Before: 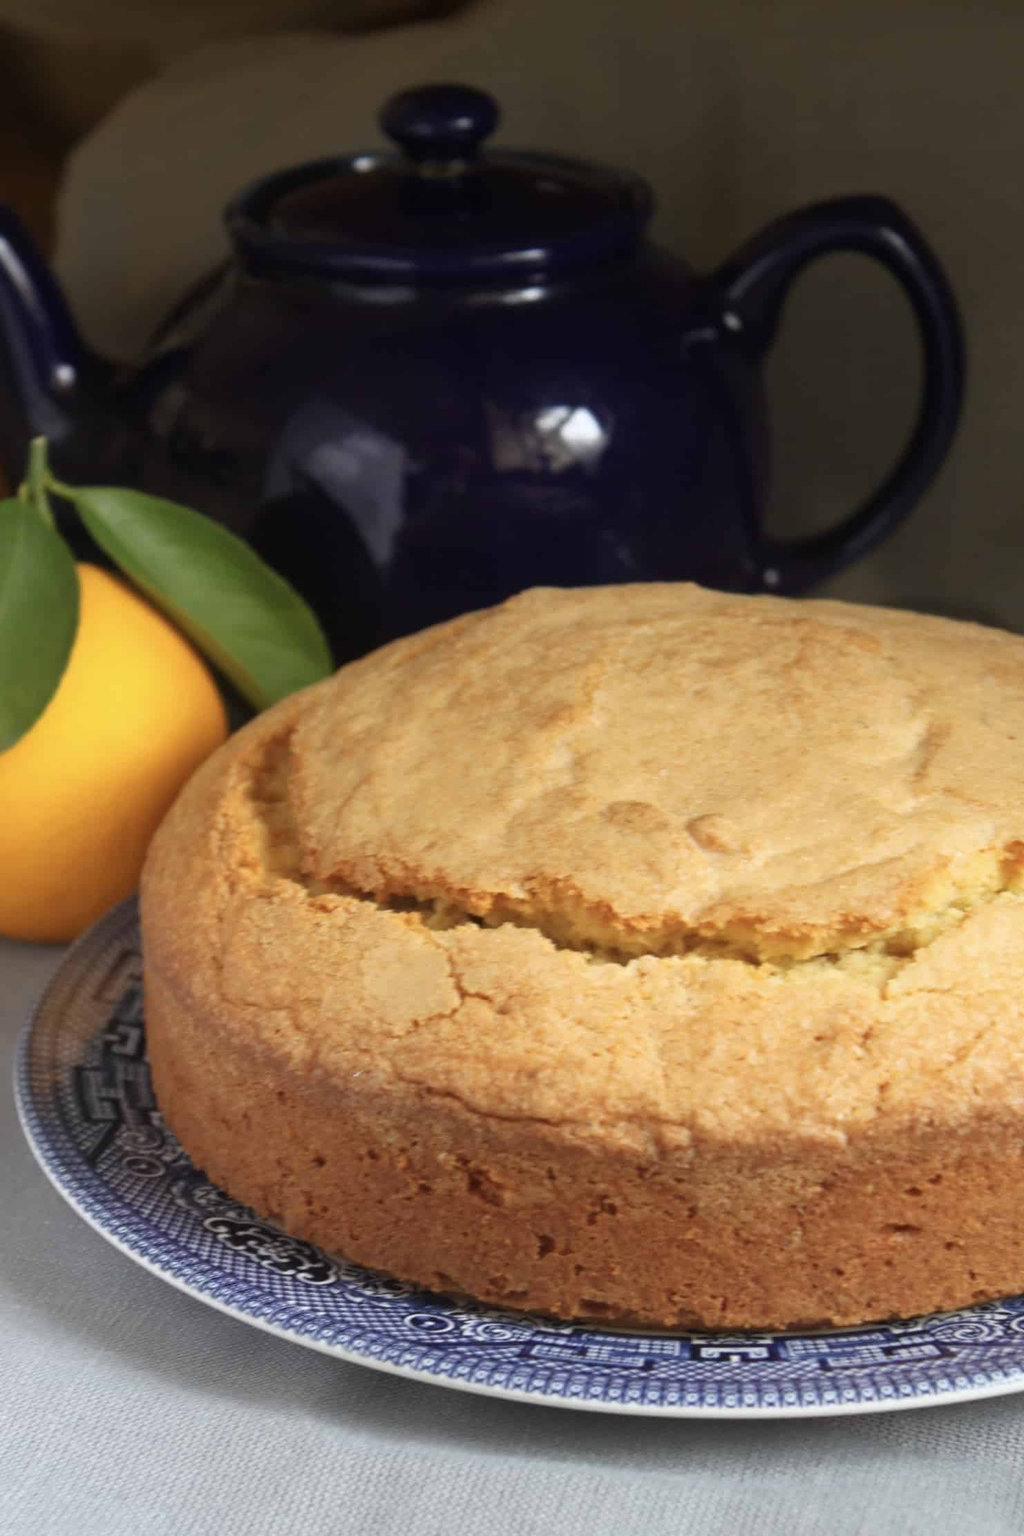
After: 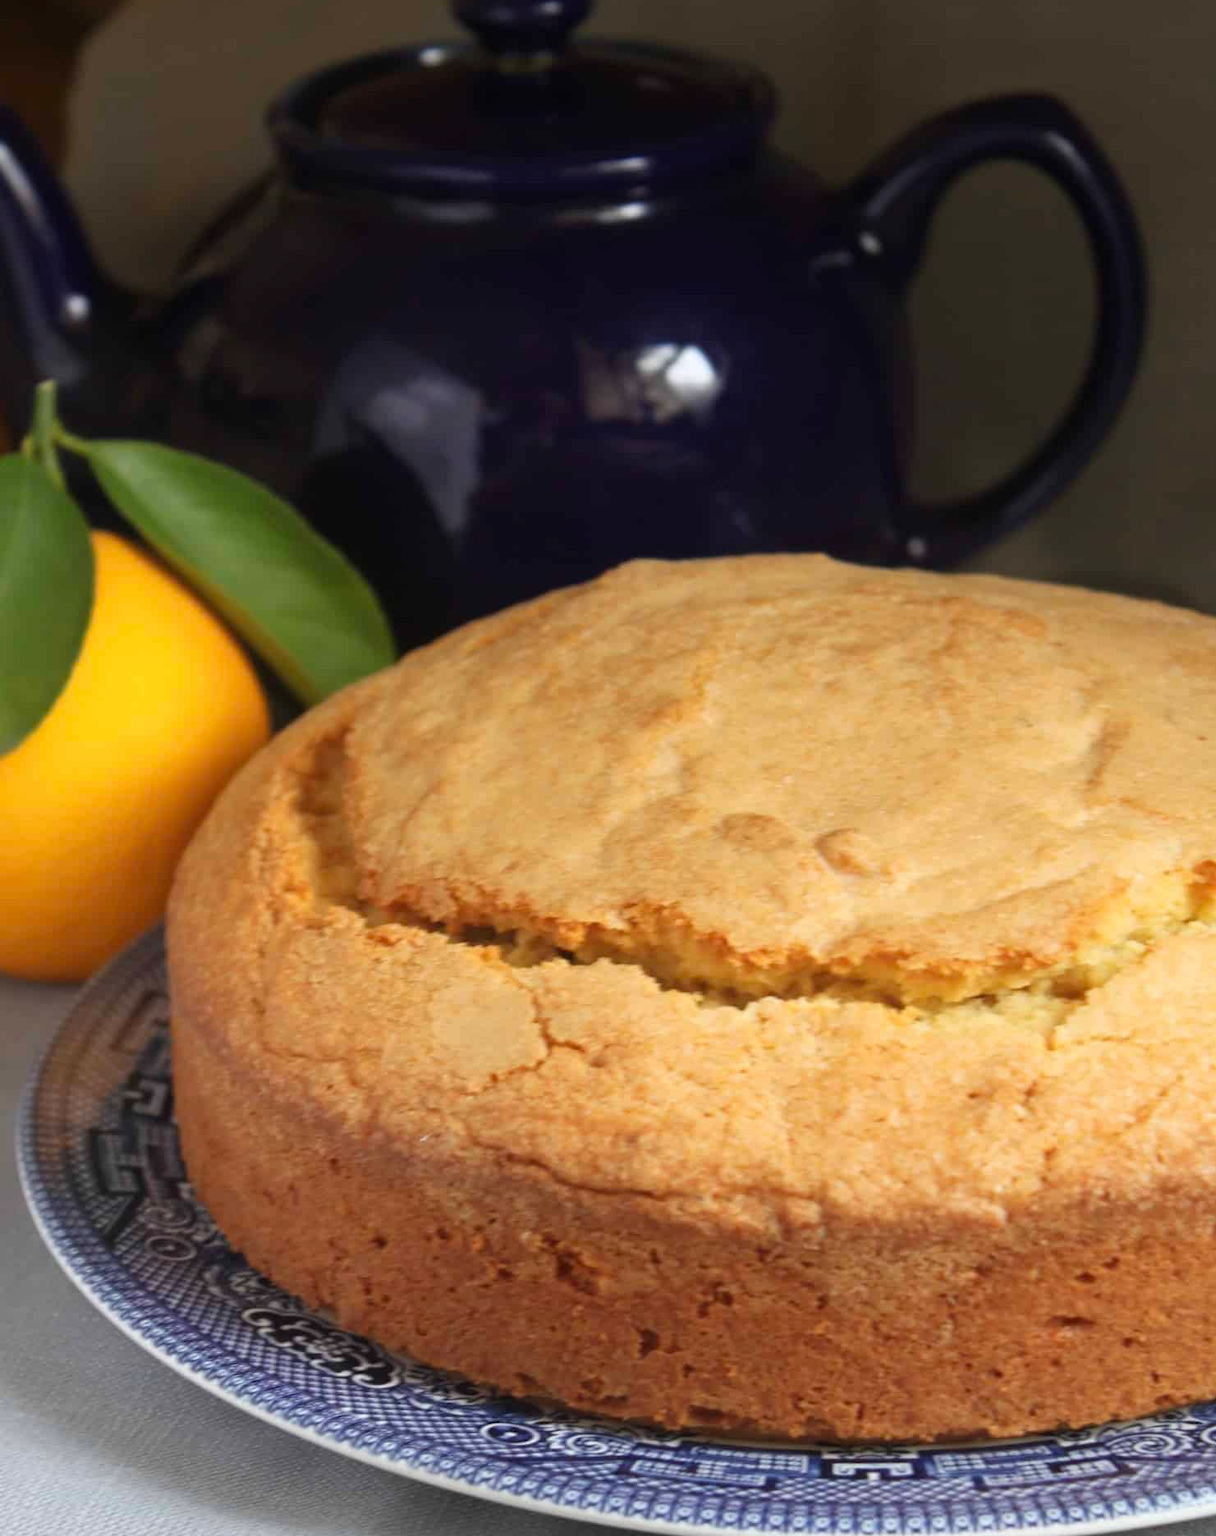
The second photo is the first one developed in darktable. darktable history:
crop: top 7.625%, bottom 8.216%
